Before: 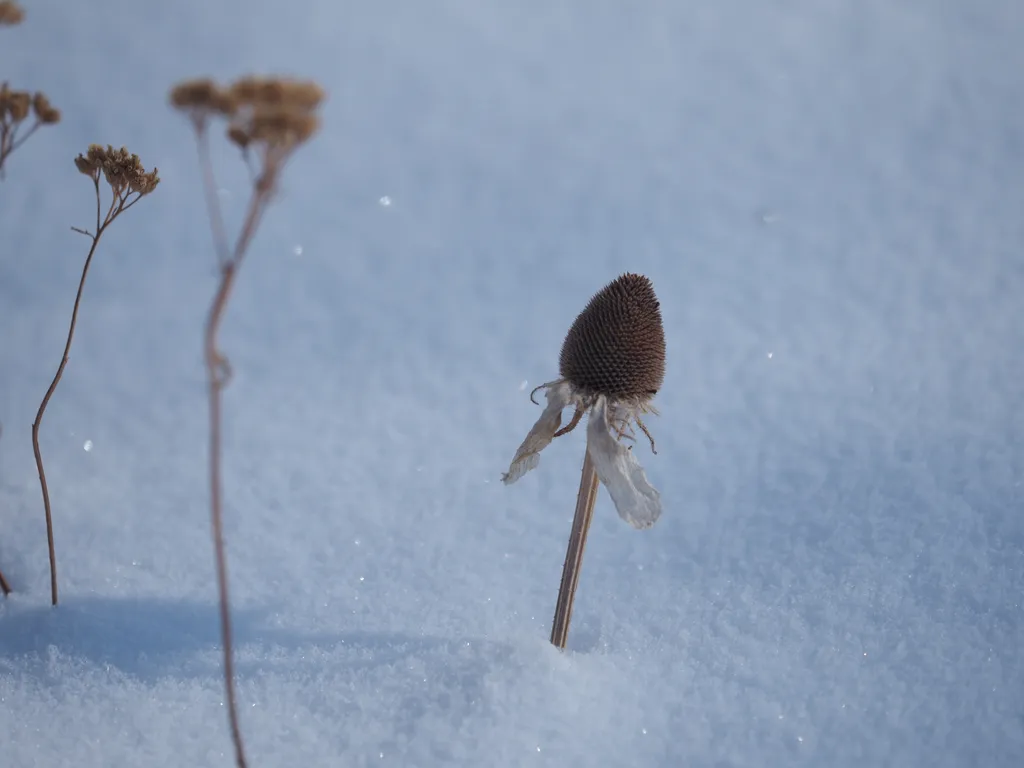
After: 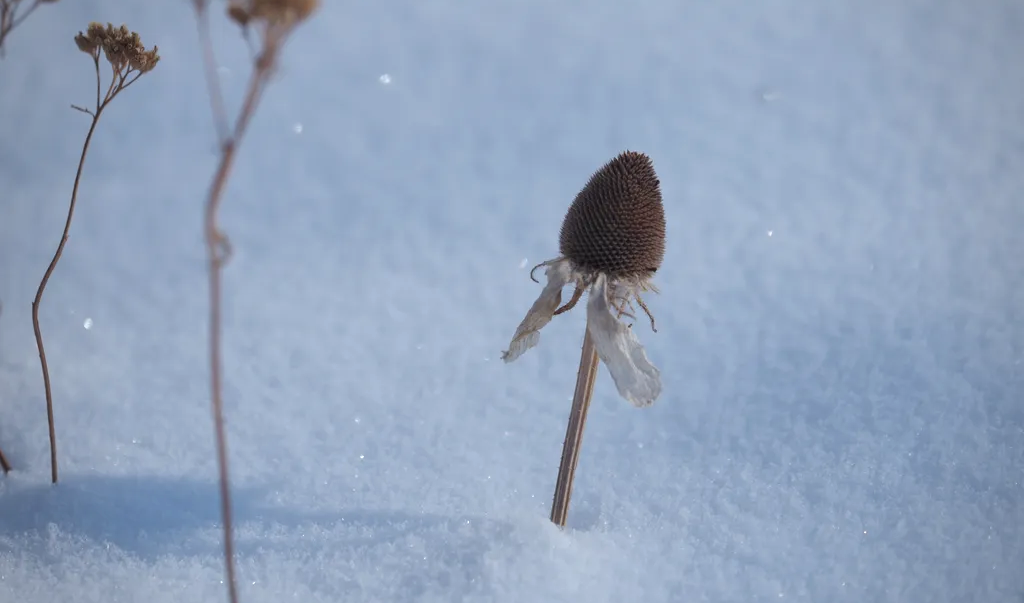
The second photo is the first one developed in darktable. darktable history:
vignetting: fall-off radius 60.85%, brightness -0.19, saturation -0.293, center (0, 0.007)
exposure: black level correction 0, exposure 0.199 EV, compensate highlight preservation false
crop and rotate: top 15.99%, bottom 5.404%
